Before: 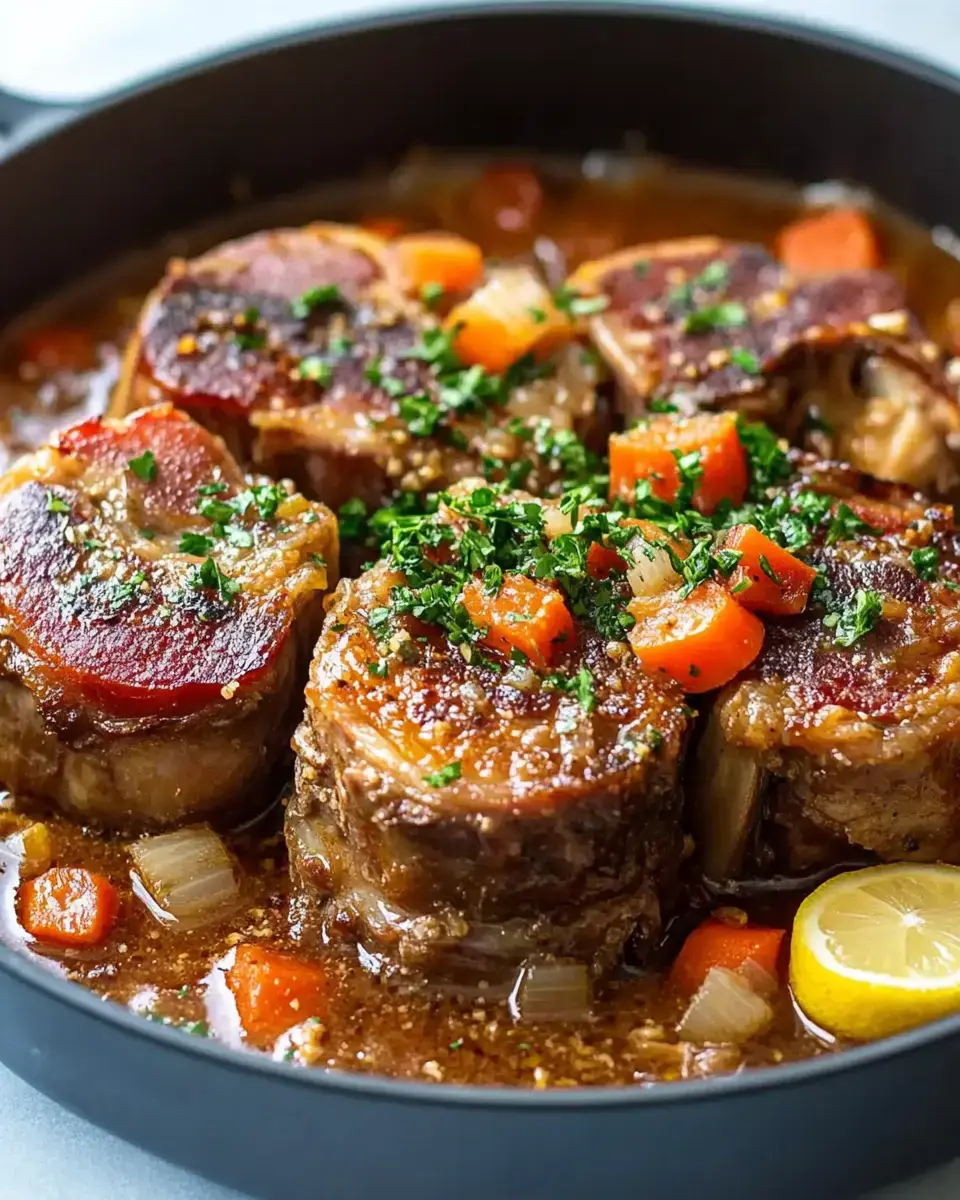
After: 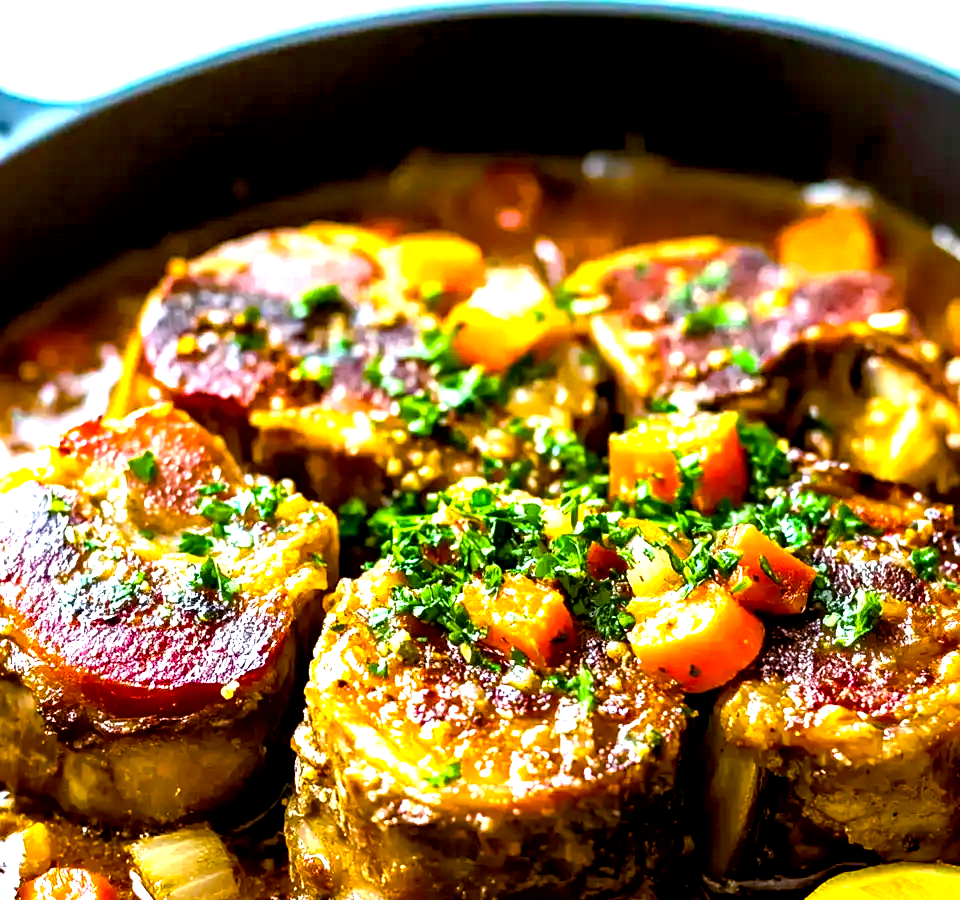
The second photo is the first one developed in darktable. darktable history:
color balance rgb: linear chroma grading › global chroma 9%, perceptual saturation grading › global saturation 36%, perceptual saturation grading › shadows 35%, perceptual brilliance grading › global brilliance 15%, perceptual brilliance grading › shadows -35%, global vibrance 15%
white balance: red 0.98, blue 1.034
color balance: lift [1.004, 1.002, 1.002, 0.998], gamma [1, 1.007, 1.002, 0.993], gain [1, 0.977, 1.013, 1.023], contrast -3.64%
exposure: black level correction 0.01, exposure 1 EV, compensate highlight preservation false
crop: bottom 24.967%
